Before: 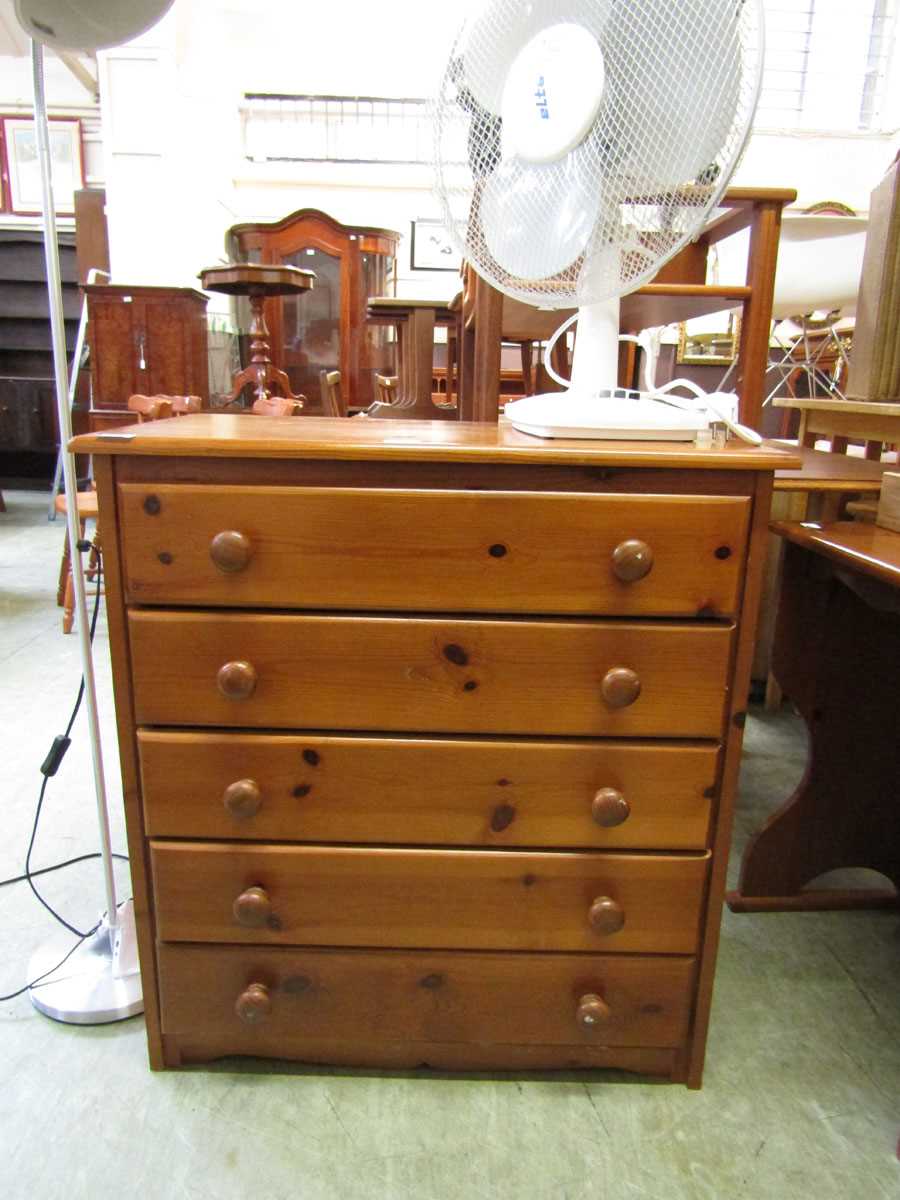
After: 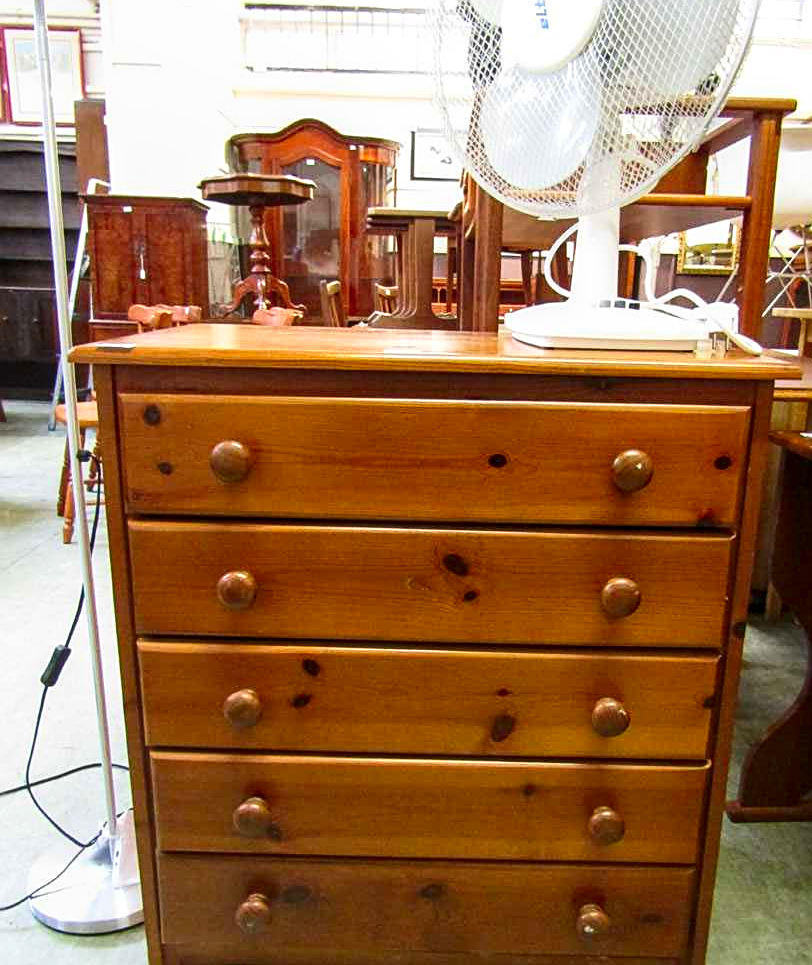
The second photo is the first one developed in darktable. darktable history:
sharpen: on, module defaults
contrast brightness saturation: contrast 0.175, saturation 0.301
local contrast: on, module defaults
crop: top 7.542%, right 9.707%, bottom 11.961%
